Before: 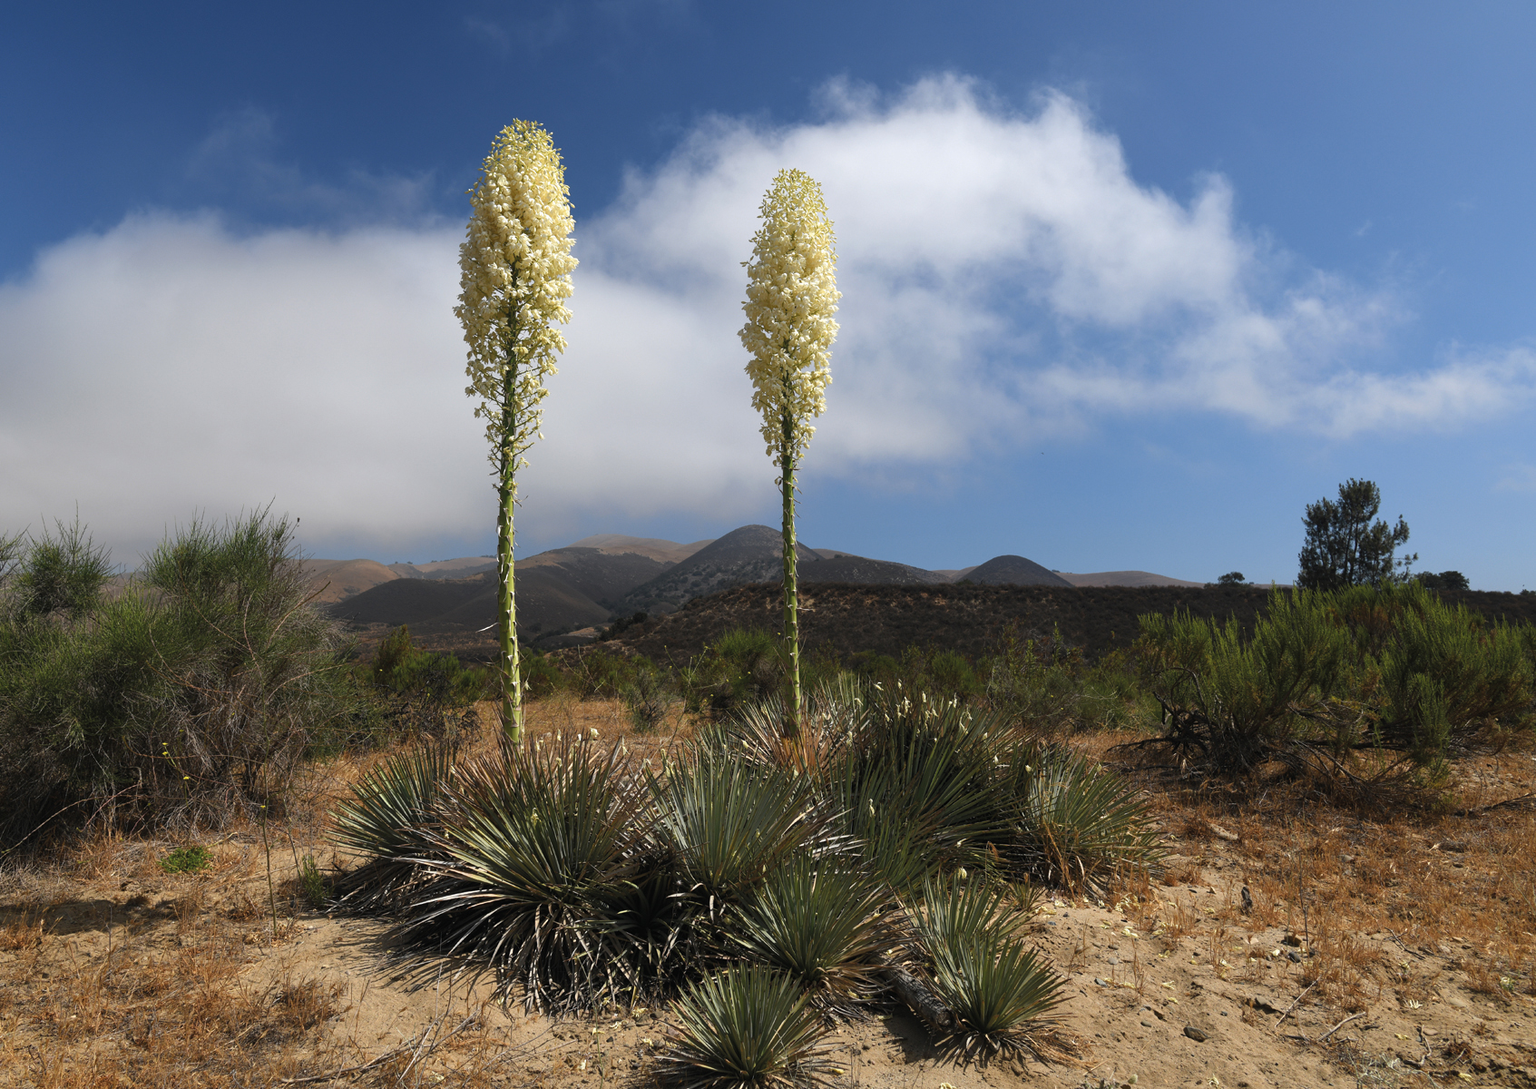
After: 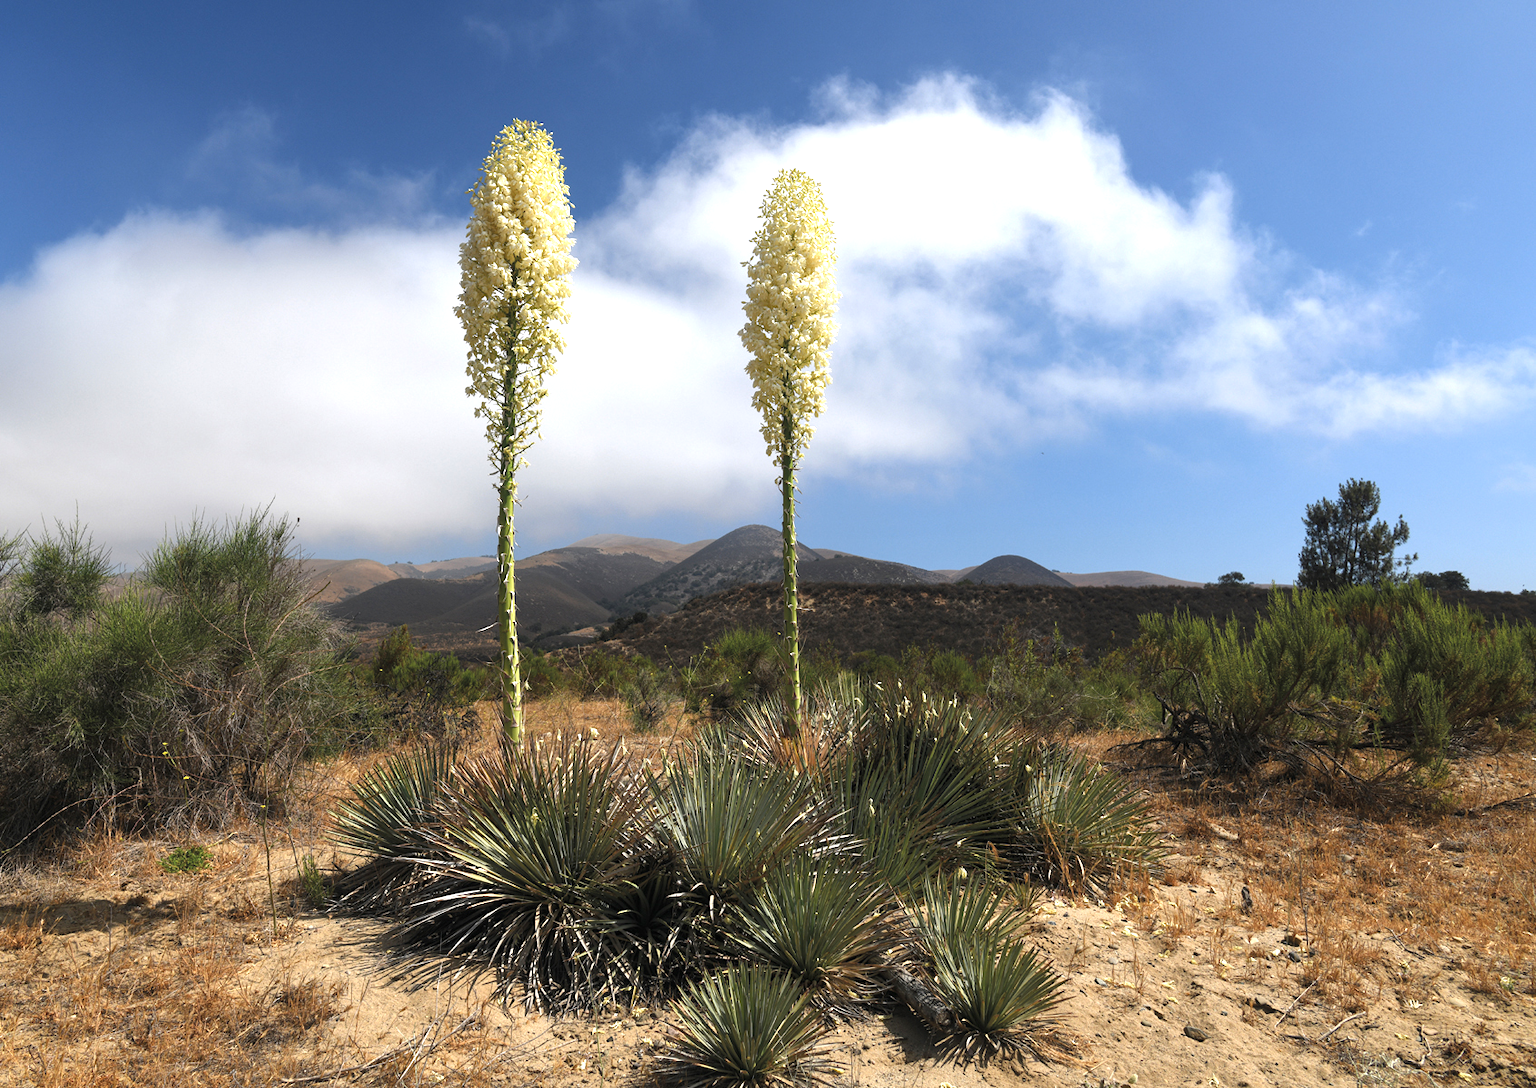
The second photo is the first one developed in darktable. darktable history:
local contrast: highlights 104%, shadows 100%, detail 119%, midtone range 0.2
exposure: black level correction 0, exposure 0.694 EV, compensate exposure bias true, compensate highlight preservation false
